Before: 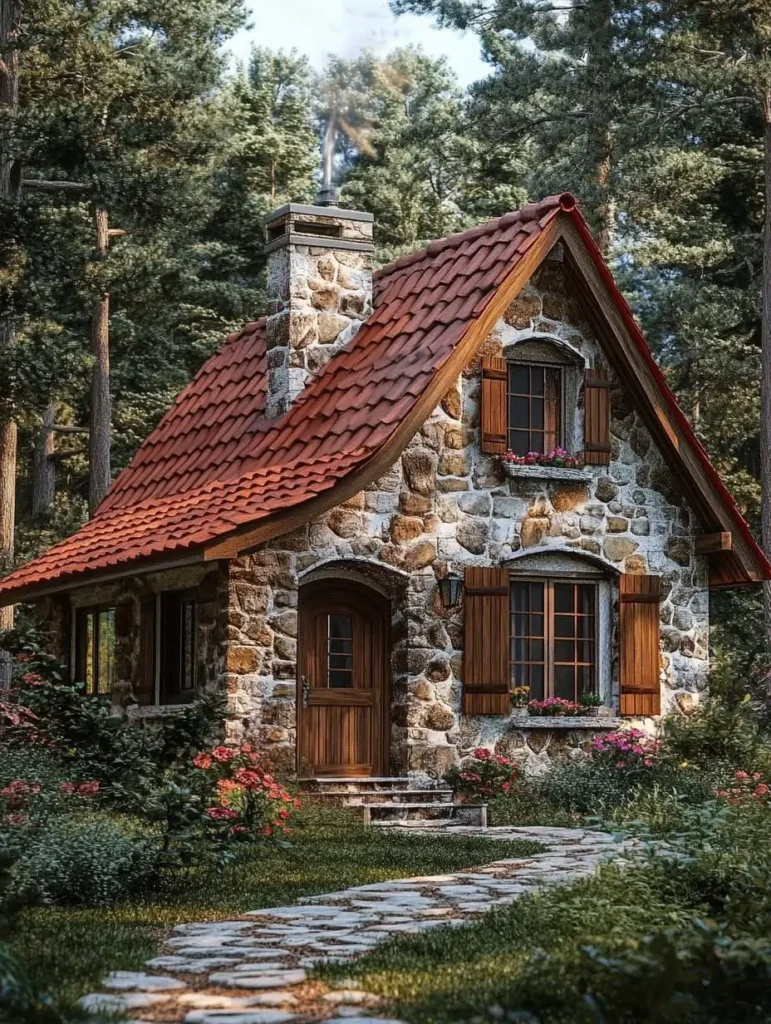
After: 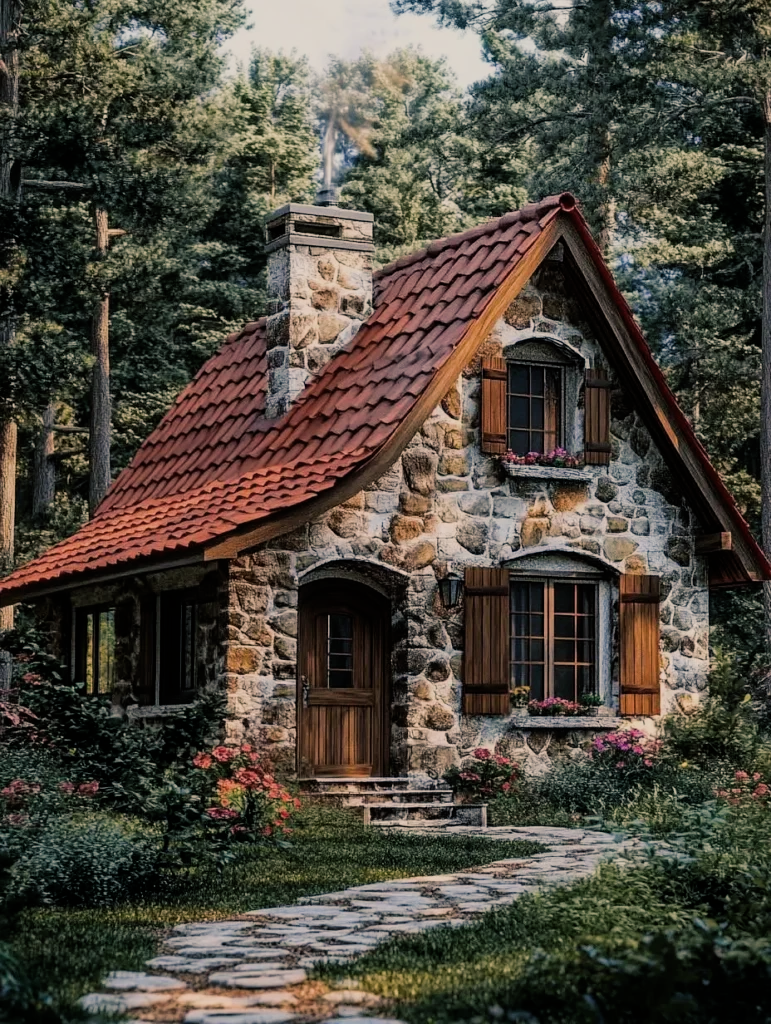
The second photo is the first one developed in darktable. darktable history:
filmic rgb: black relative exposure -7.65 EV, white relative exposure 4.56 EV, hardness 3.61, contrast 1.106
color balance rgb: shadows lift › chroma 5.41%, shadows lift › hue 240°, highlights gain › chroma 3.74%, highlights gain › hue 60°, saturation formula JzAzBz (2021)
